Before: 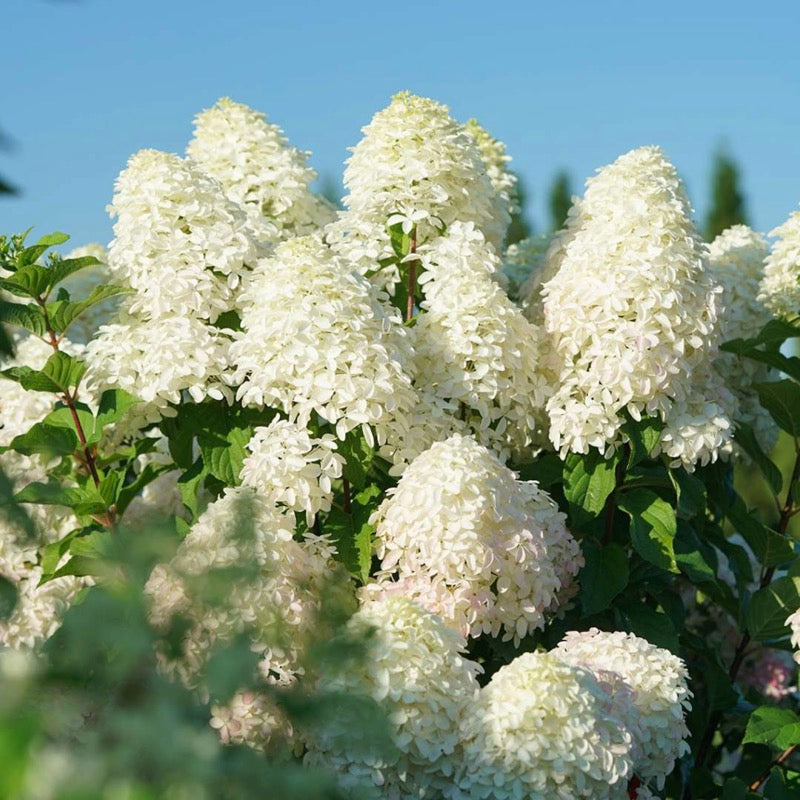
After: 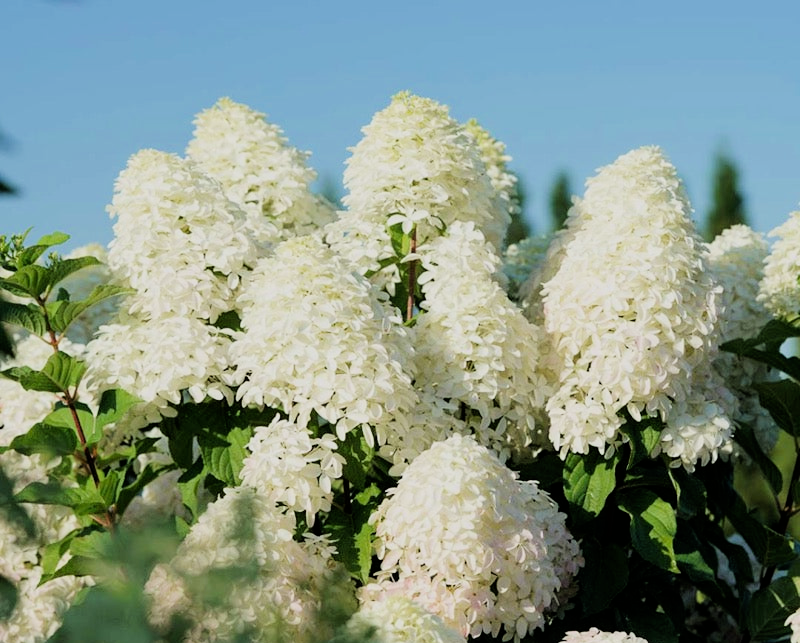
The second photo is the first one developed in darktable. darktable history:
crop: bottom 19.558%
filmic rgb: black relative exposure -5.1 EV, white relative exposure 3.98 EV, hardness 2.9, contrast 1.201
